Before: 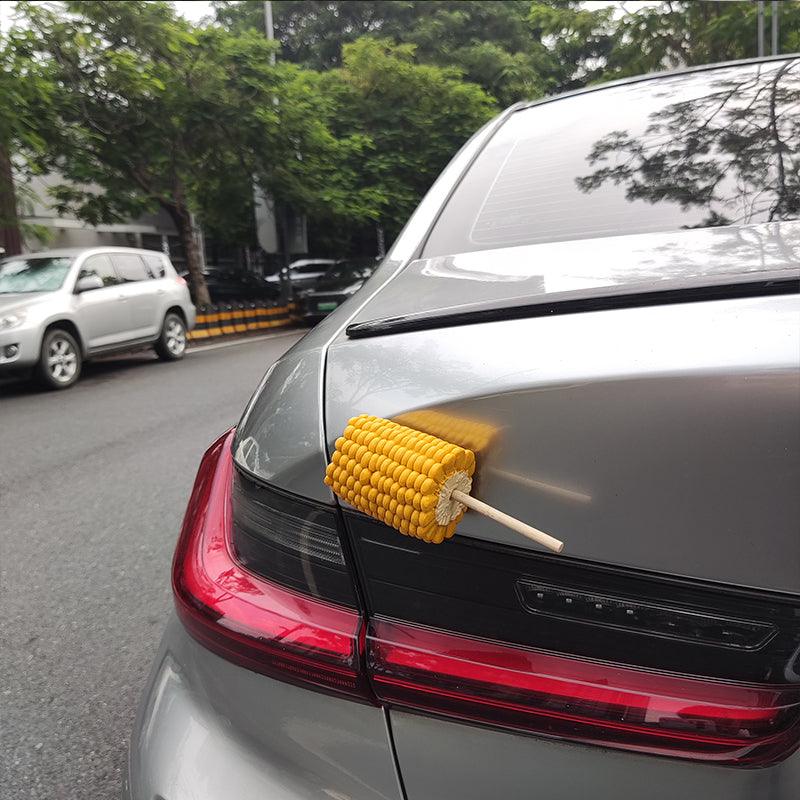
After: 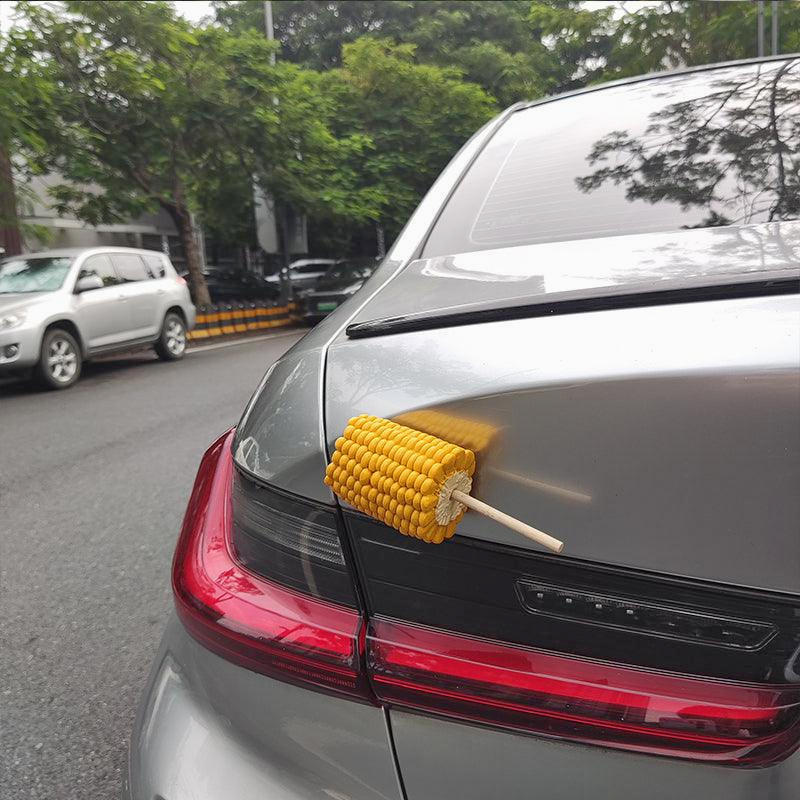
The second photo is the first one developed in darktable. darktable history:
tone equalizer: -8 EV -0.031 EV, -7 EV 0.009 EV, -6 EV -0.008 EV, -5 EV 0.009 EV, -4 EV -0.043 EV, -3 EV -0.235 EV, -2 EV -0.682 EV, -1 EV -0.995 EV, +0 EV -0.945 EV, mask exposure compensation -0.512 EV
exposure: black level correction 0, exposure 0.89 EV, compensate exposure bias true, compensate highlight preservation false
